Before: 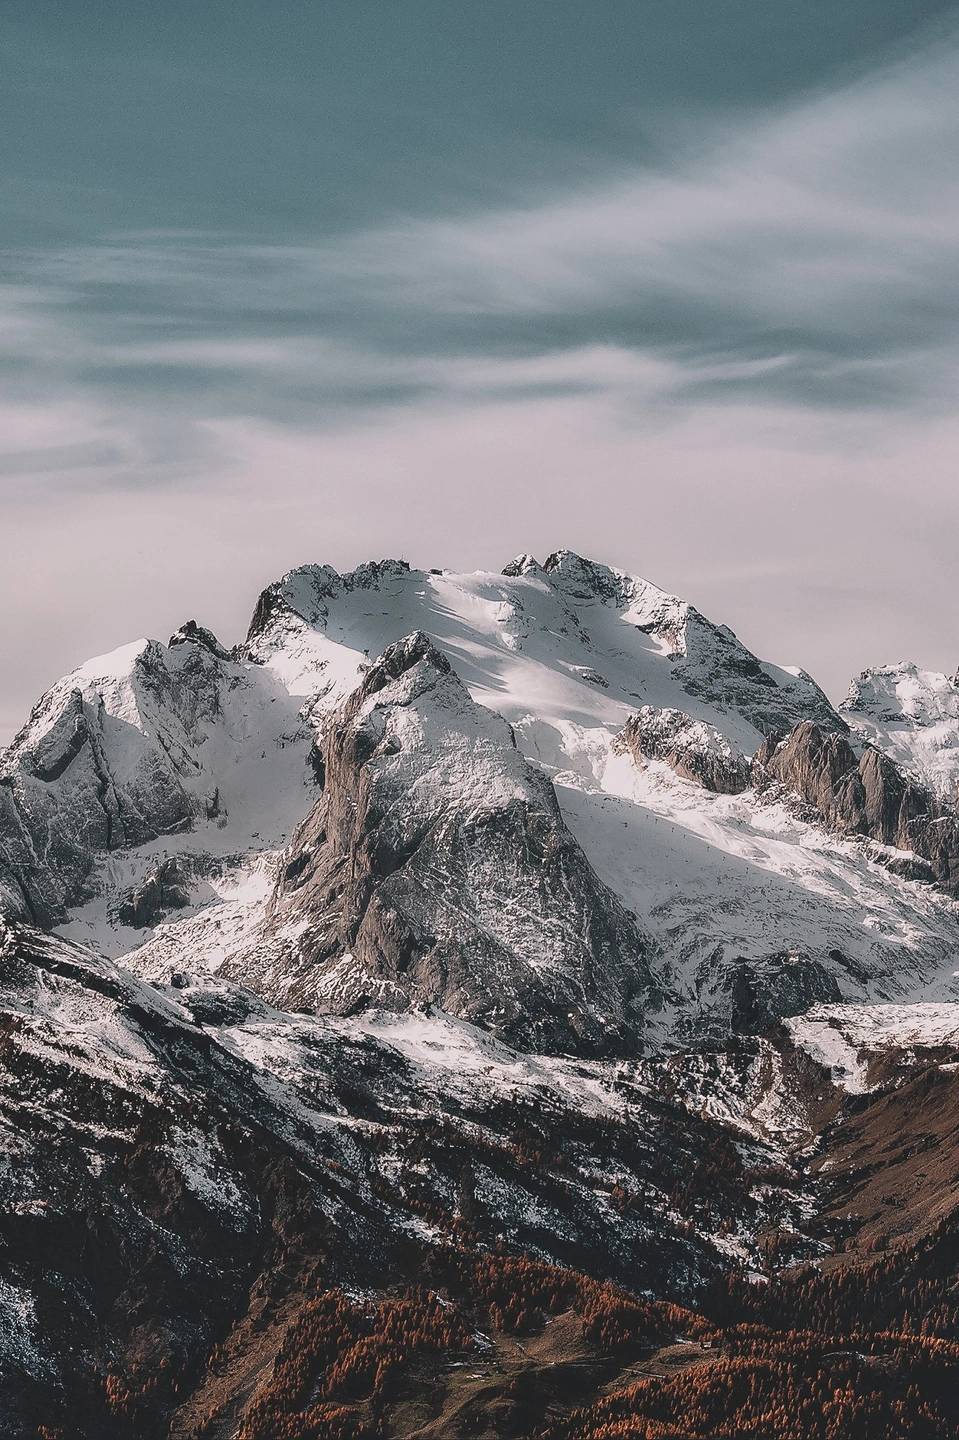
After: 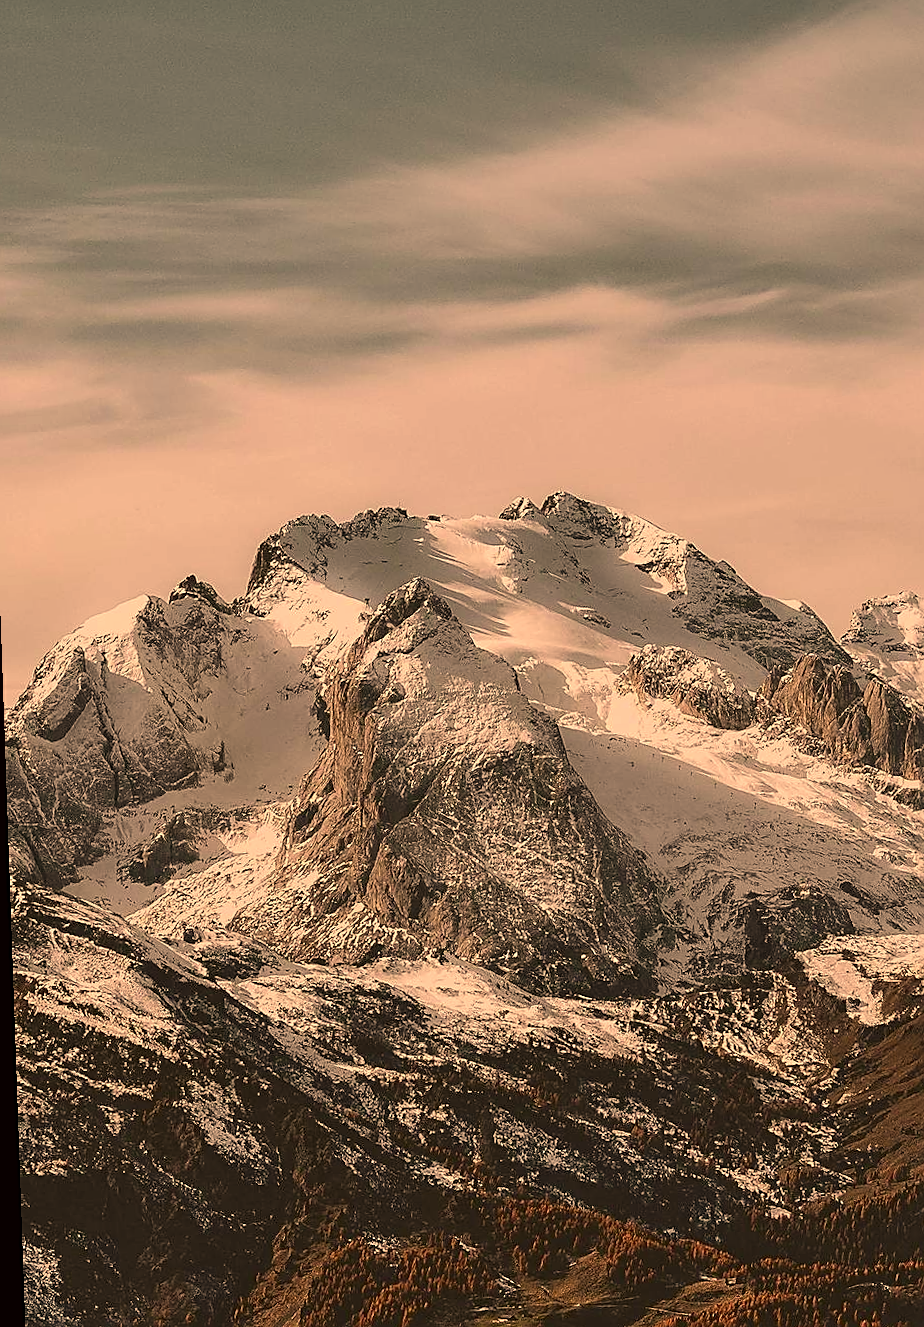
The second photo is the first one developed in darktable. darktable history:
color correction: highlights a* 17.94, highlights b* 35.39, shadows a* 1.48, shadows b* 6.42, saturation 1.01
sharpen: on, module defaults
crop: right 4.126%, bottom 0.031%
rotate and perspective: rotation -2°, crop left 0.022, crop right 0.978, crop top 0.049, crop bottom 0.951
